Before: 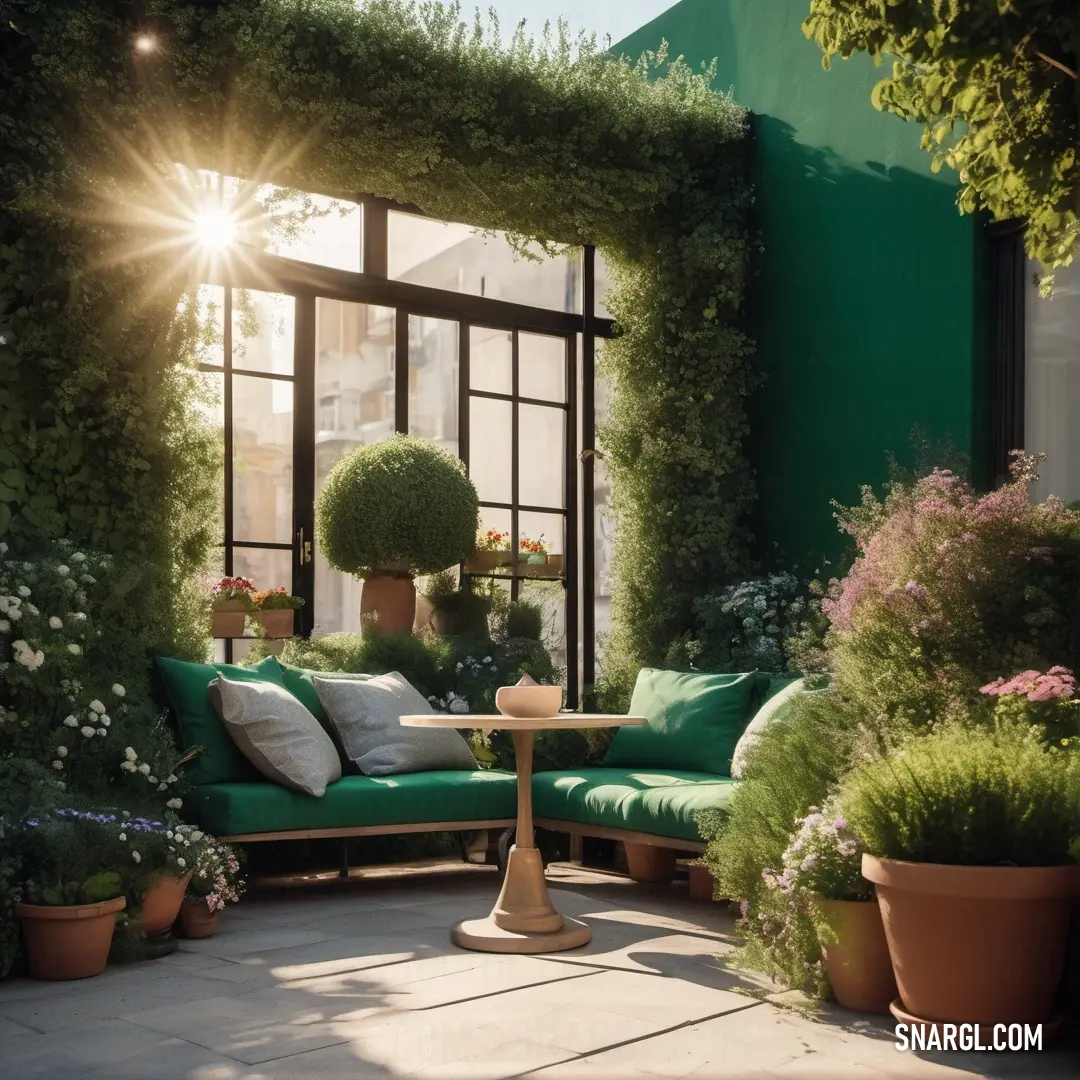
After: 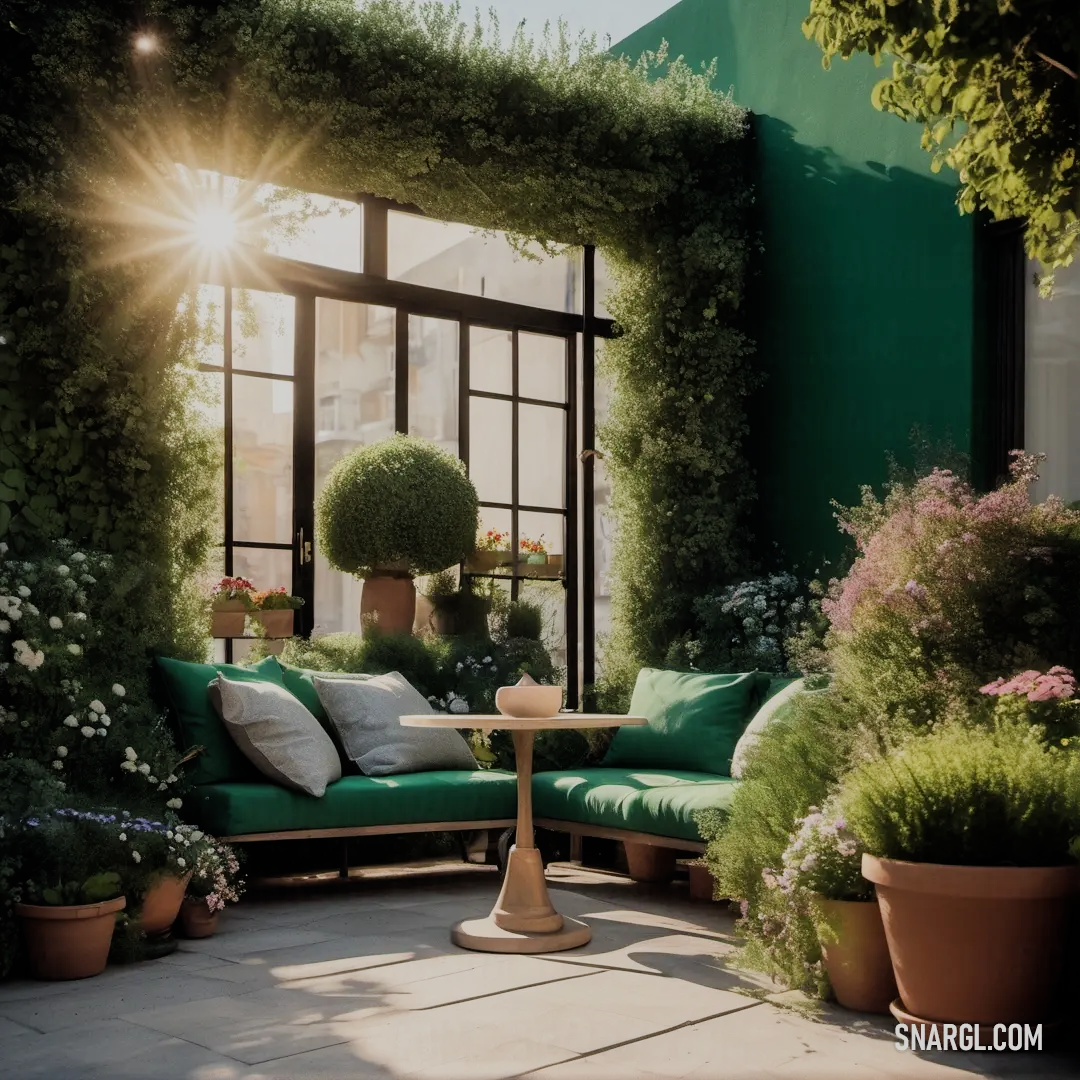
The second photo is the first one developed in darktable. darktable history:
filmic rgb: black relative exposure -7.65 EV, white relative exposure 4.56 EV, hardness 3.61, preserve chrominance max RGB
